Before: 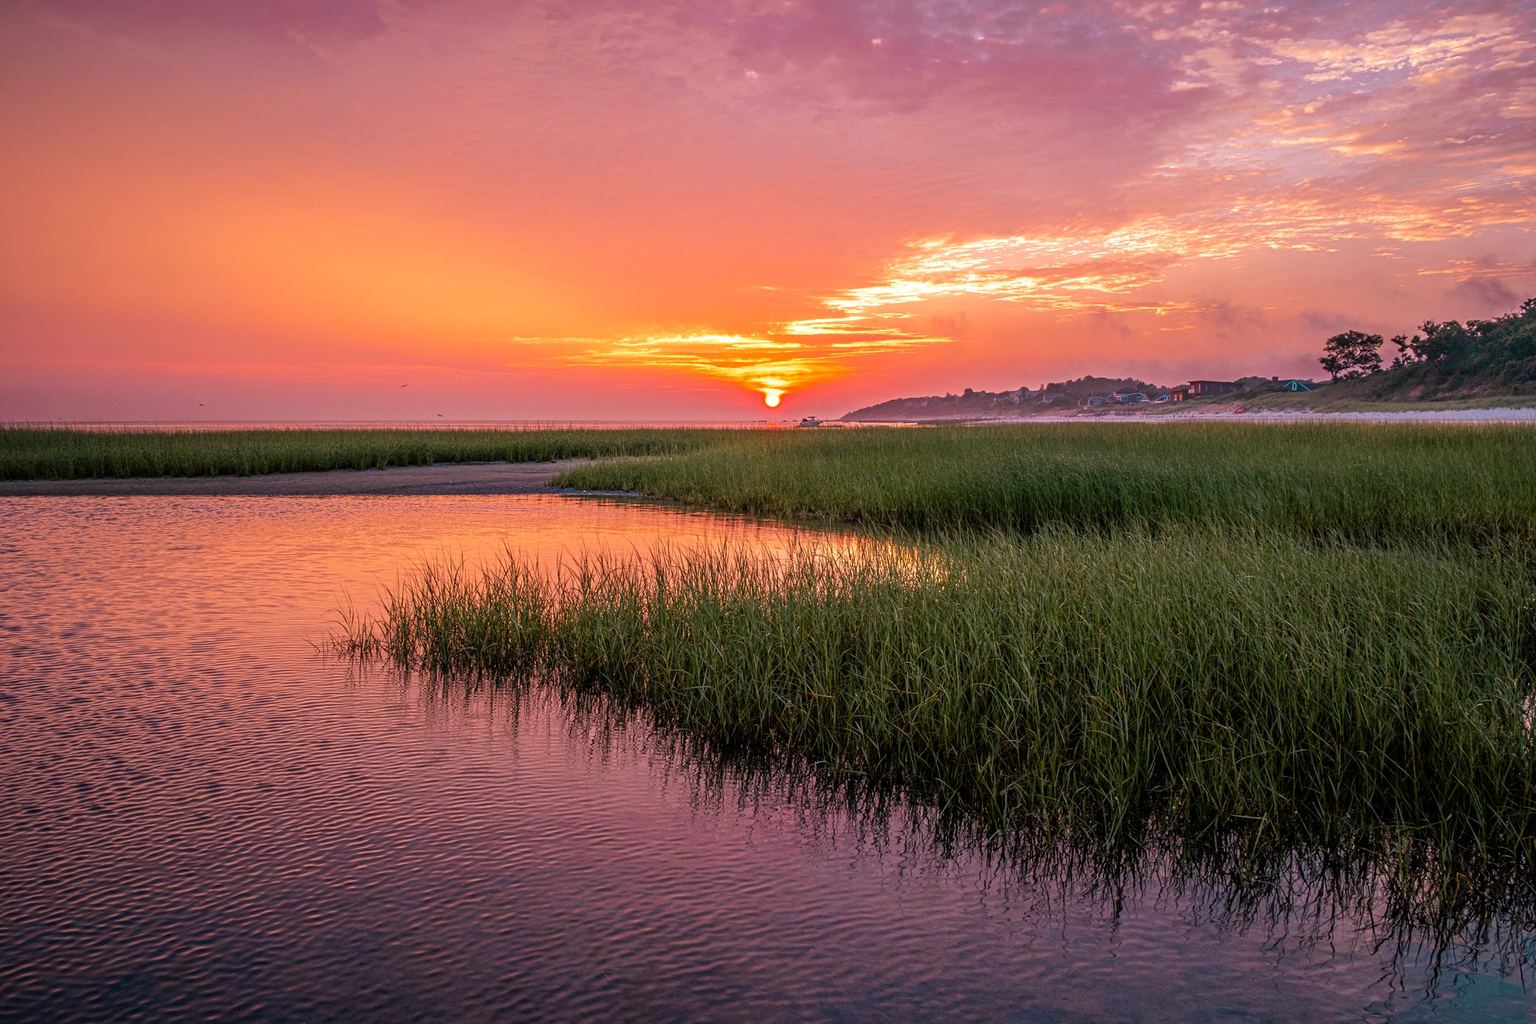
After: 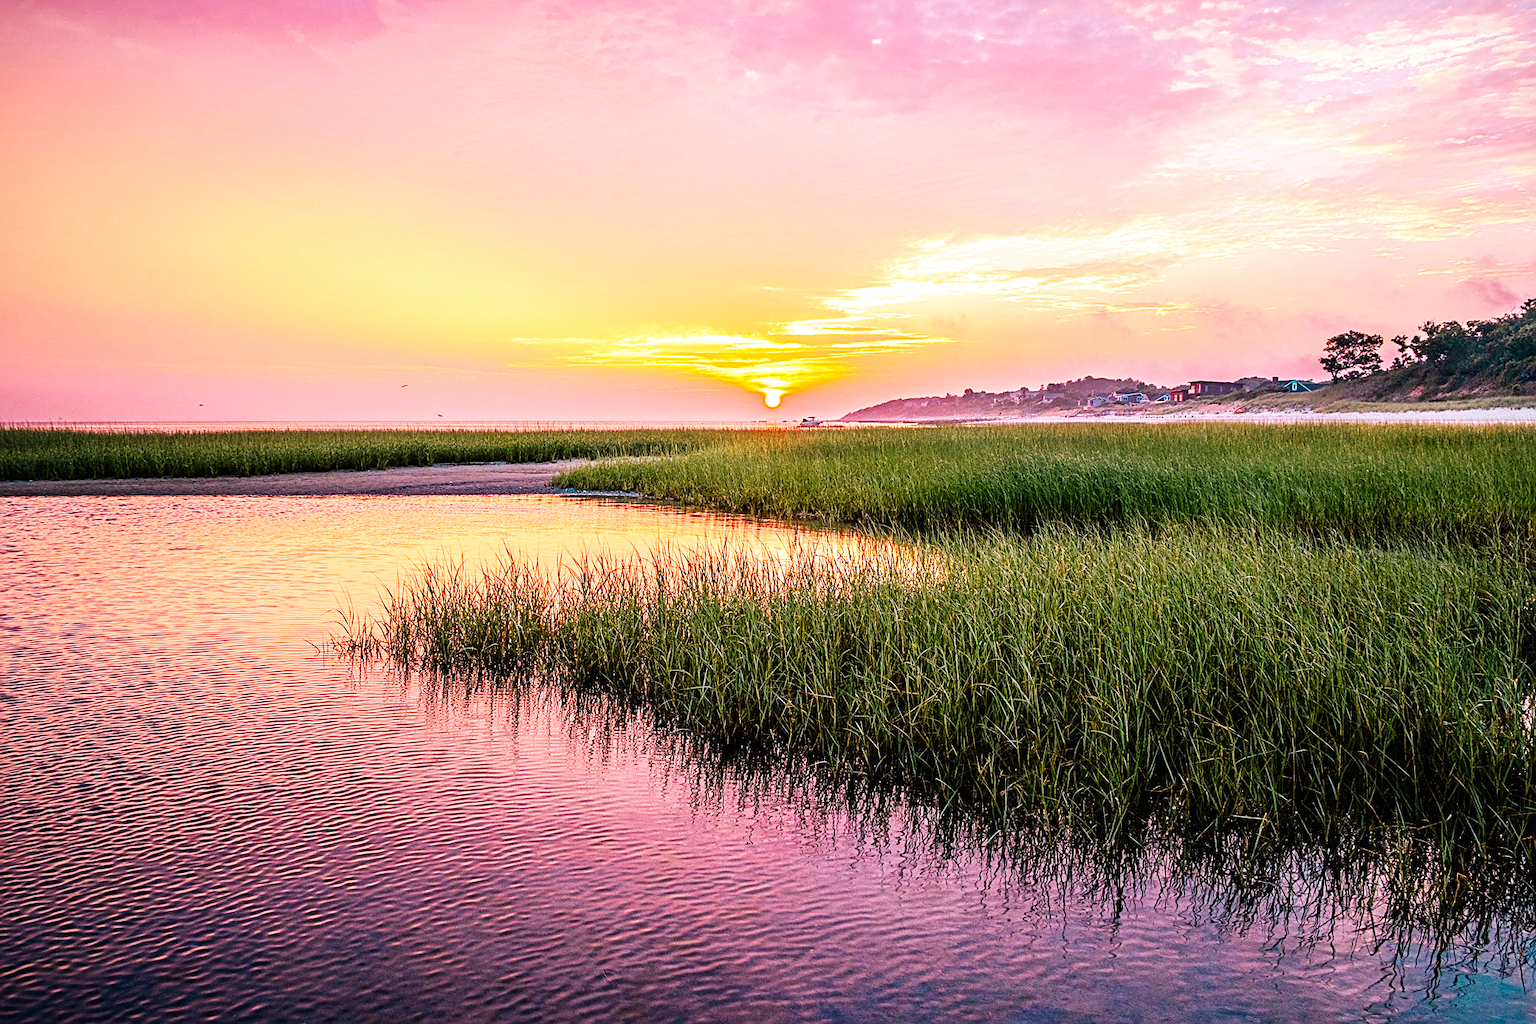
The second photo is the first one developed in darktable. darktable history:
exposure: exposure 0.2 EV, compensate highlight preservation false
sharpen: on, module defaults
white balance: emerald 1
base curve: curves: ch0 [(0, 0) (0.007, 0.004) (0.027, 0.03) (0.046, 0.07) (0.207, 0.54) (0.442, 0.872) (0.673, 0.972) (1, 1)], preserve colors none
